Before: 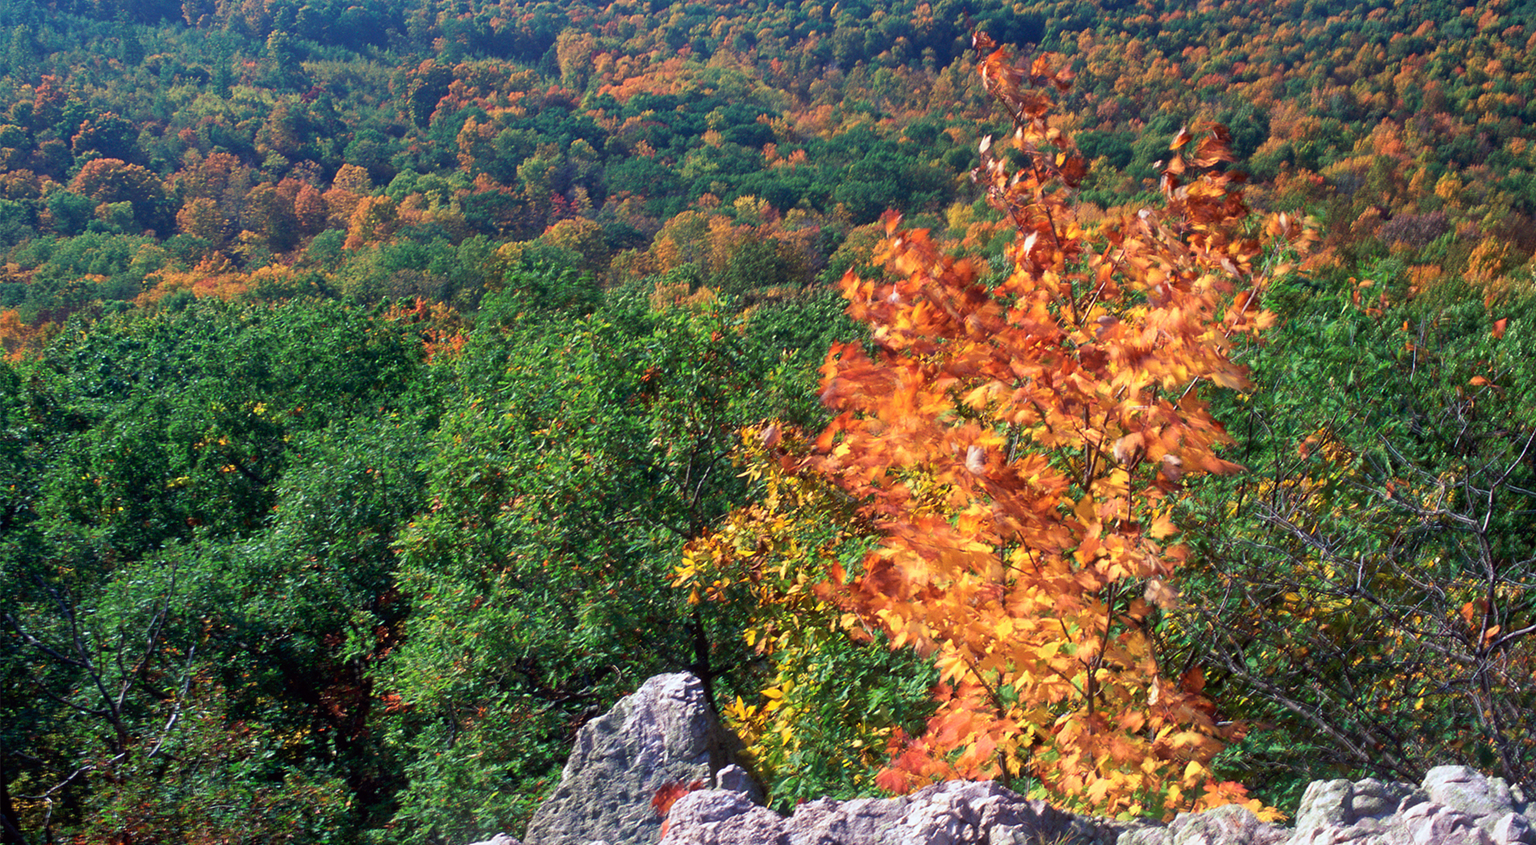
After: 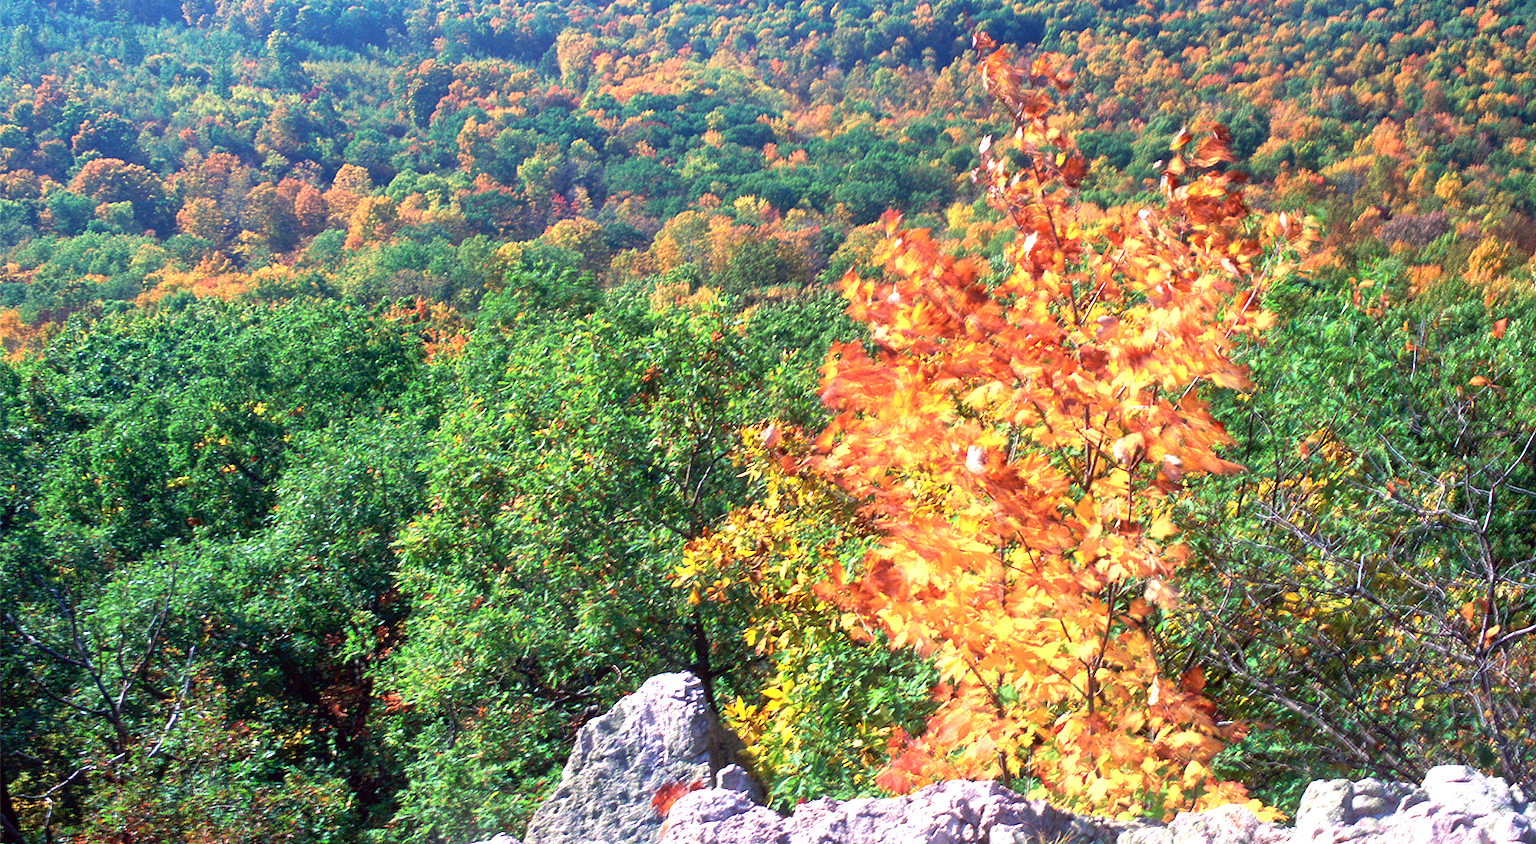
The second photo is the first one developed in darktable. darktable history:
exposure: exposure 1.134 EV, compensate exposure bias true, compensate highlight preservation false
